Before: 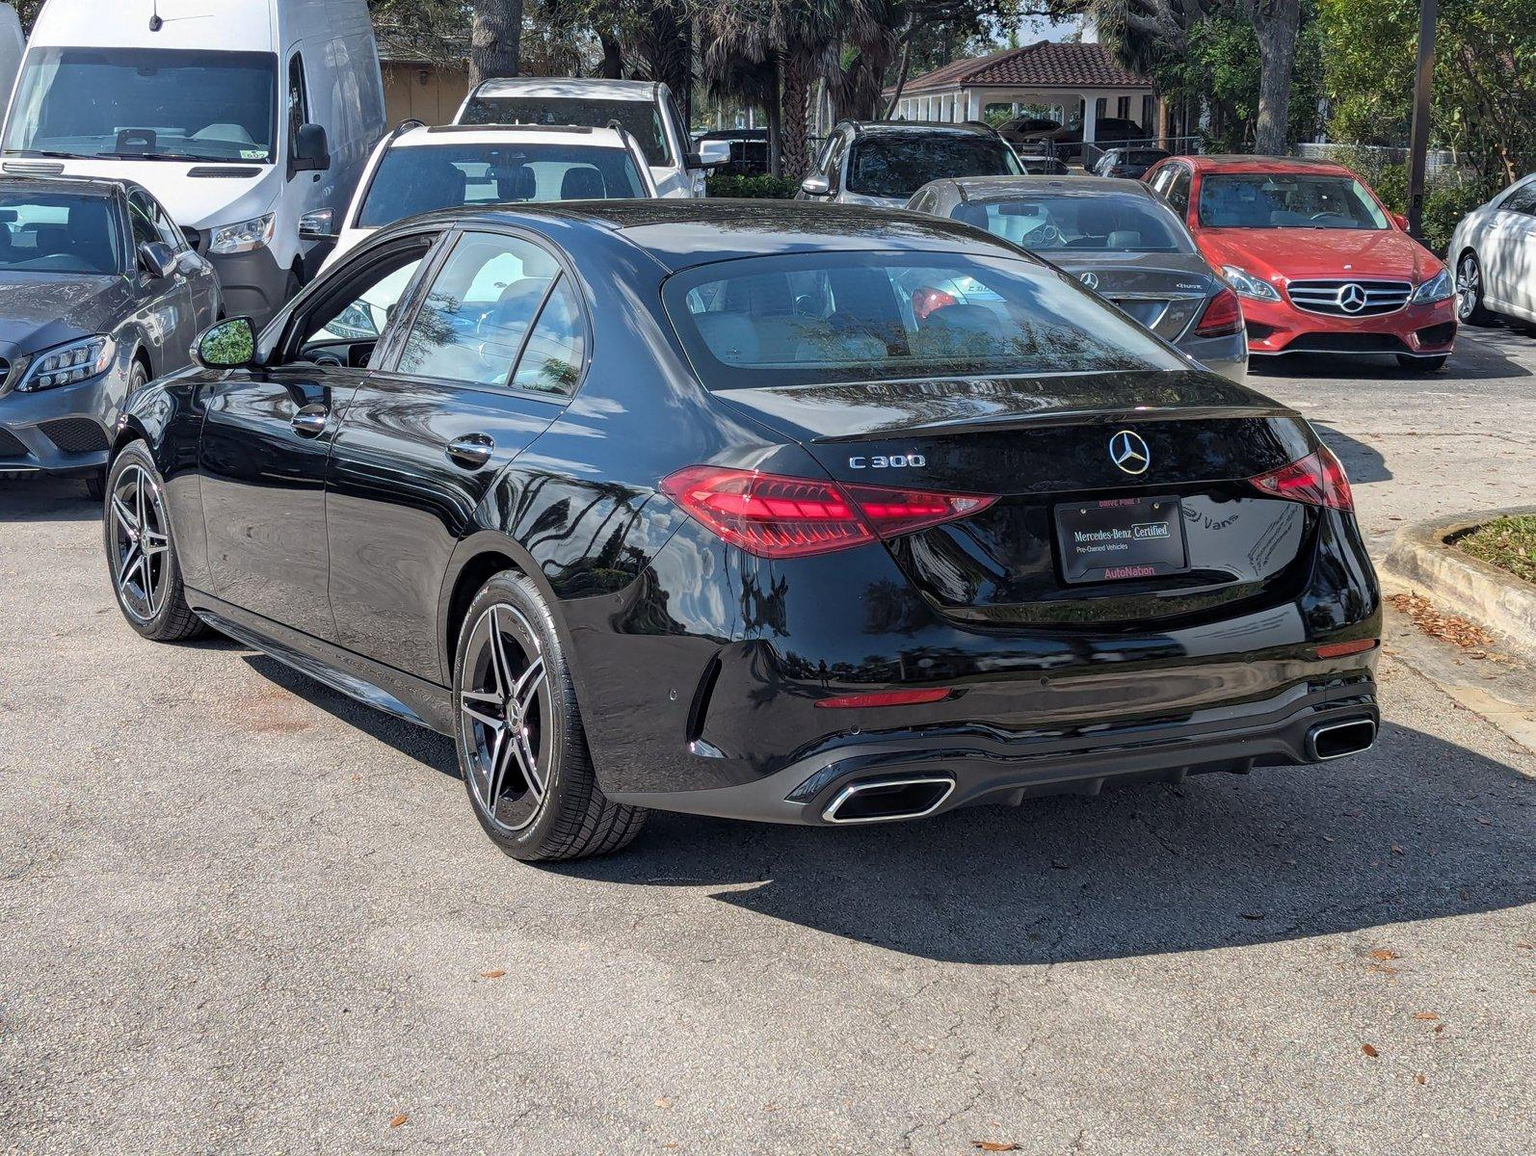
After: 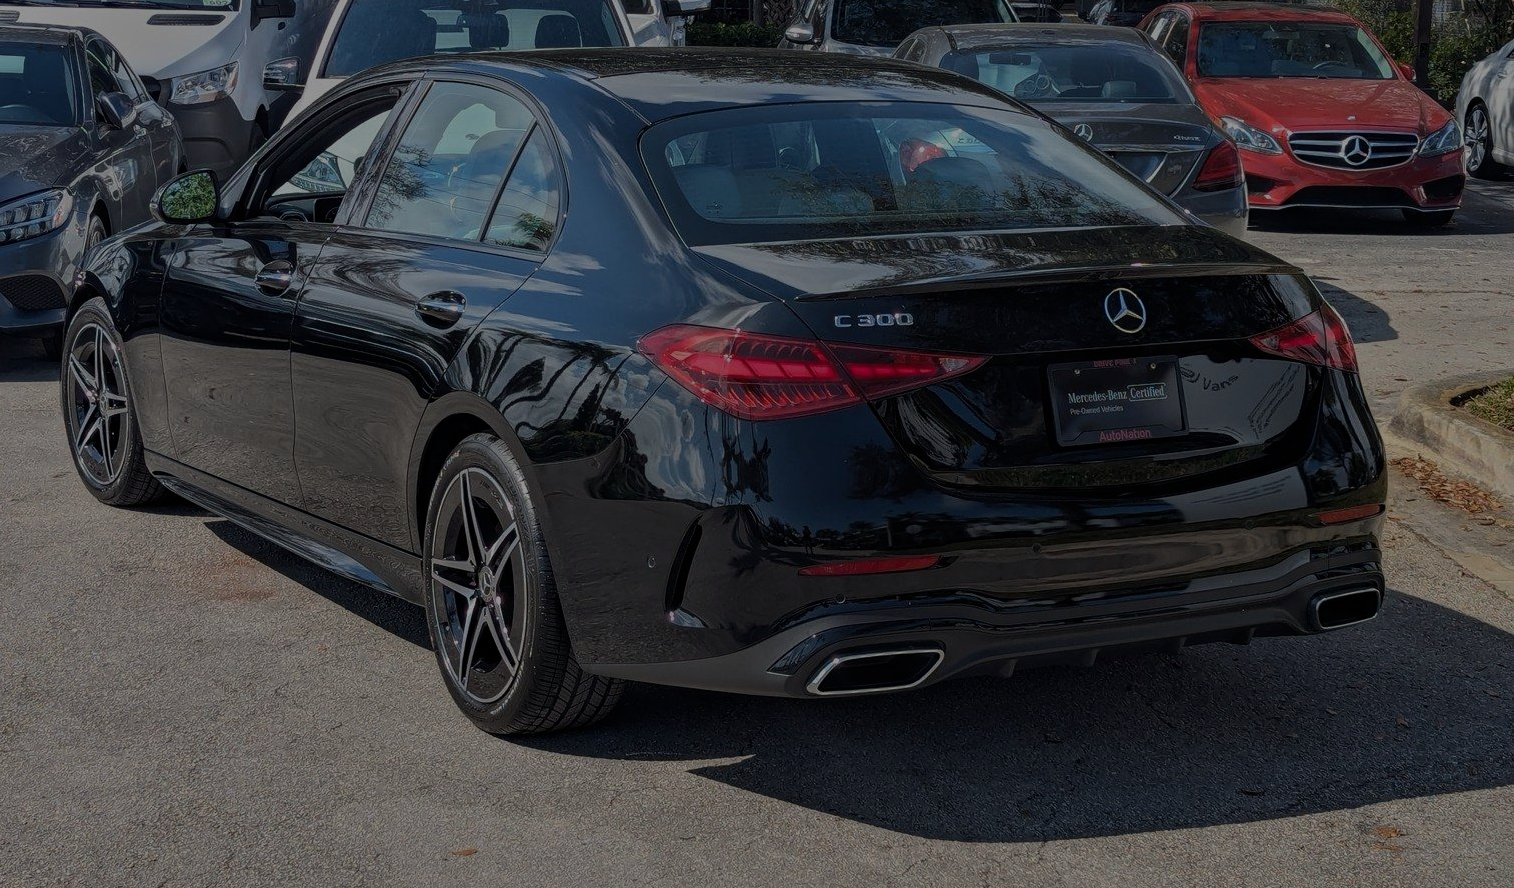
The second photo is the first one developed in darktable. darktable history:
crop and rotate: left 2.991%, top 13.302%, right 1.981%, bottom 12.636%
tone equalizer: -8 EV -2 EV, -7 EV -2 EV, -6 EV -2 EV, -5 EV -2 EV, -4 EV -2 EV, -3 EV -2 EV, -2 EV -2 EV, -1 EV -1.63 EV, +0 EV -2 EV
